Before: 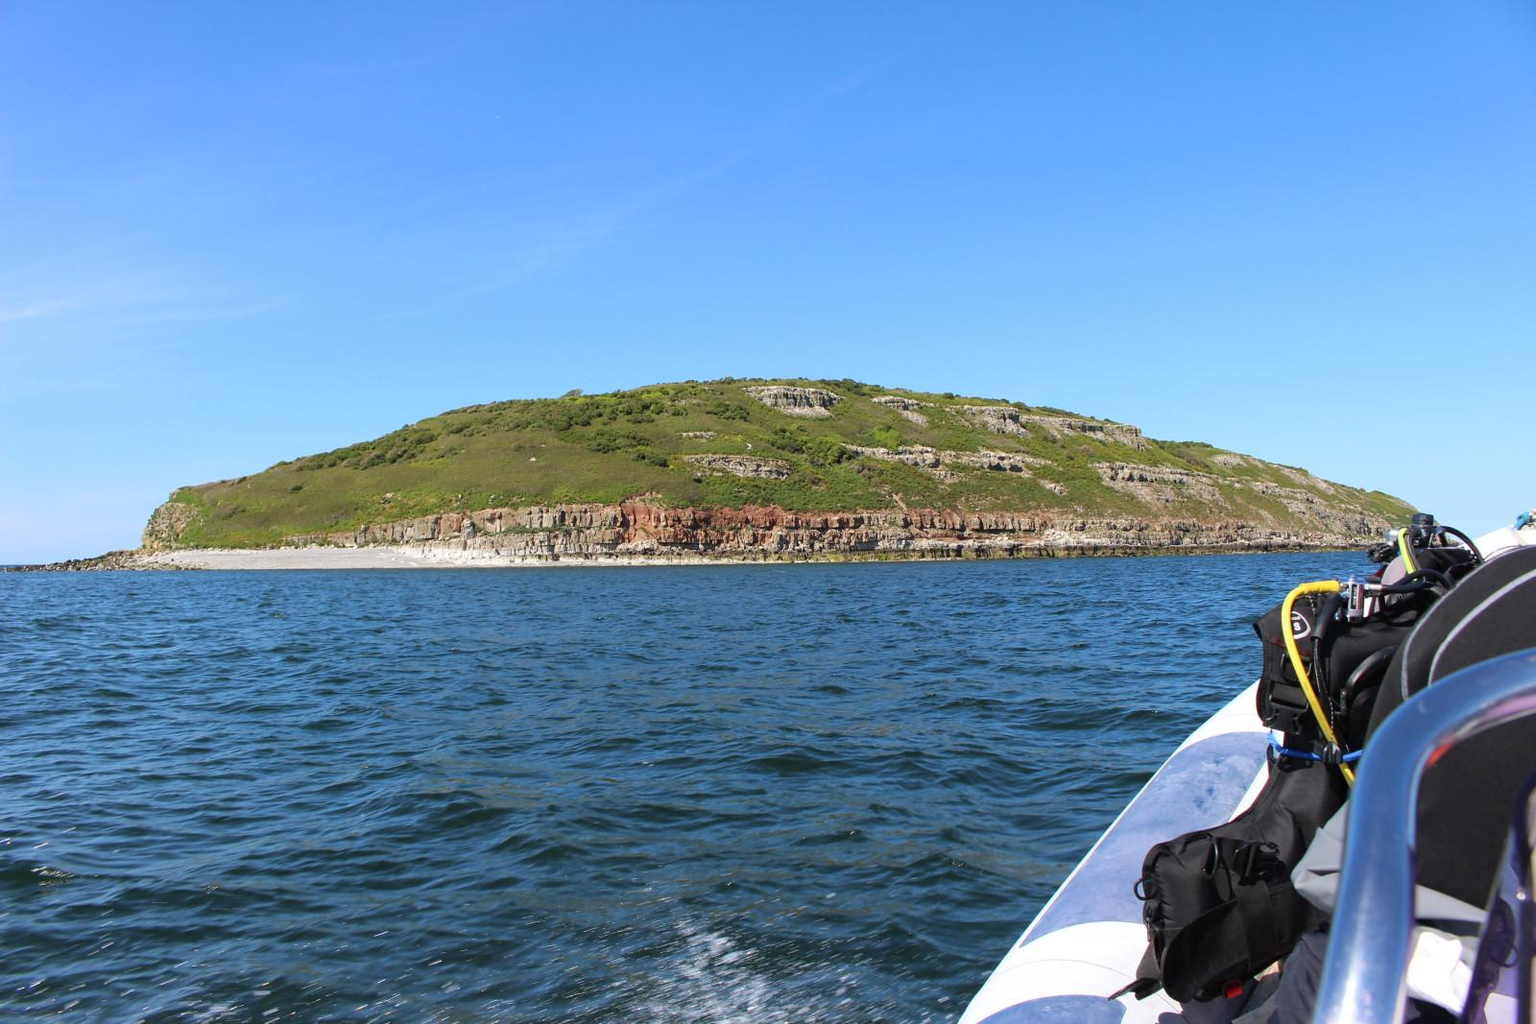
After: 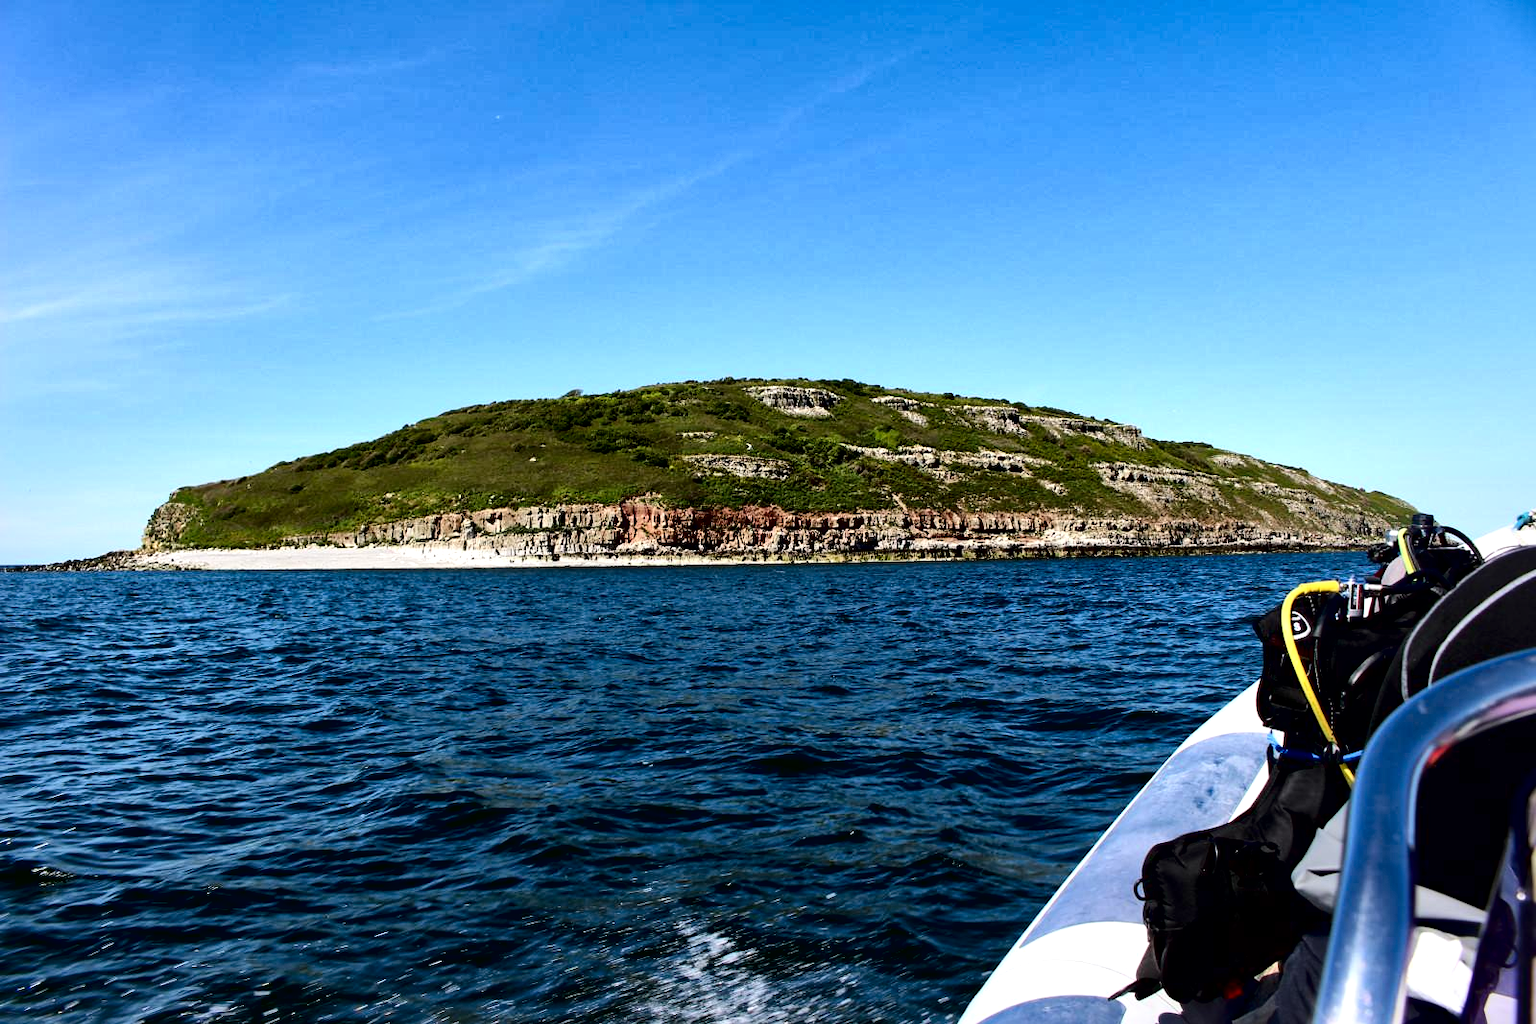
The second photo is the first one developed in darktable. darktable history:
local contrast: mode bilateral grid, contrast 44, coarseness 69, detail 214%, midtone range 0.2
contrast brightness saturation: contrast 0.24, brightness -0.24, saturation 0.14
